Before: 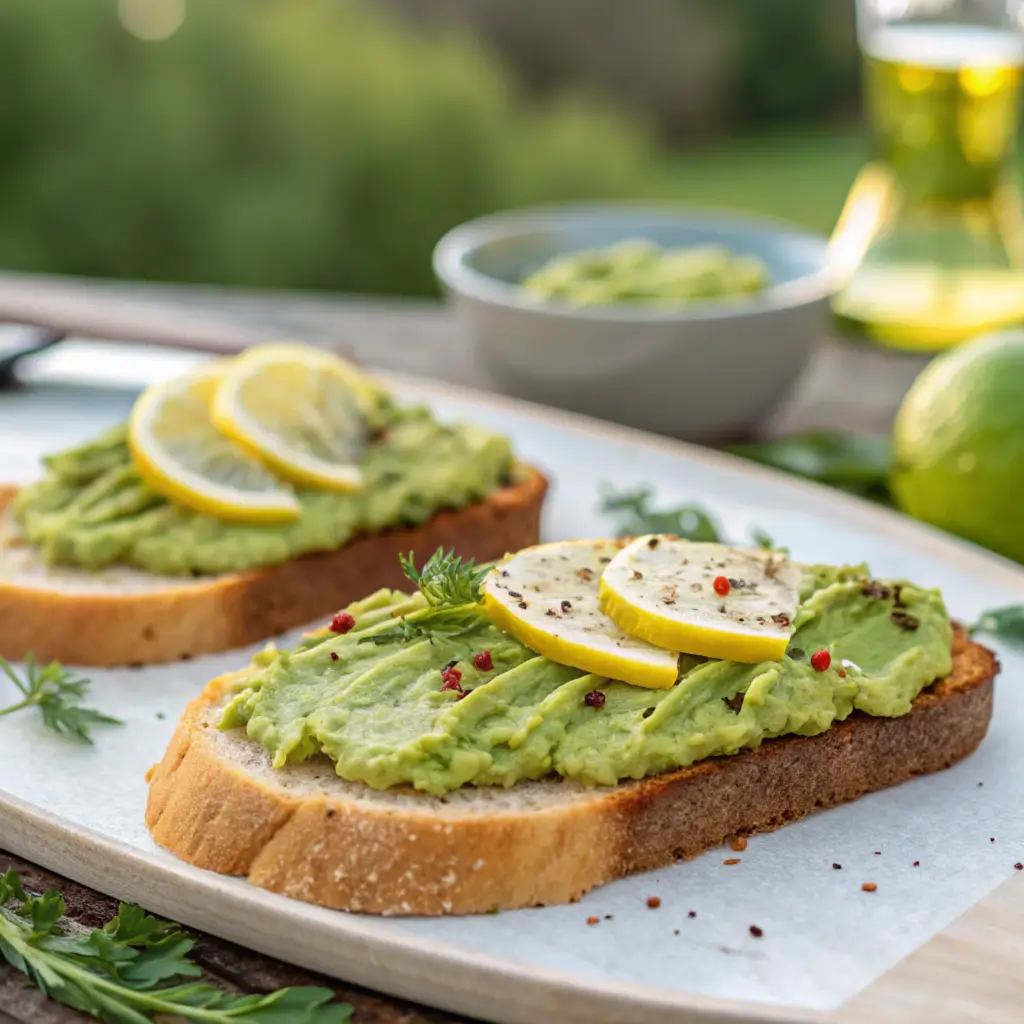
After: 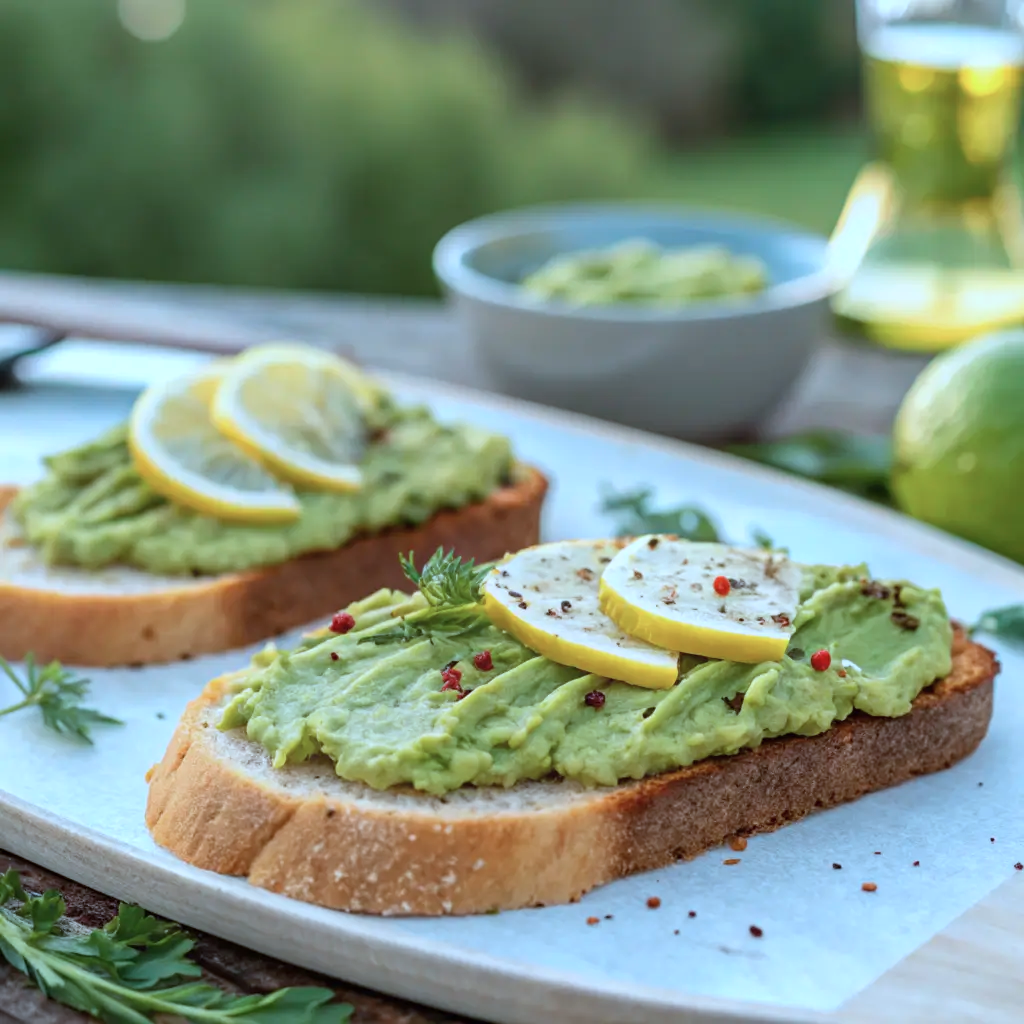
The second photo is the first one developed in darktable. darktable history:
color correction: highlights a* -8.72, highlights b* -22.92
